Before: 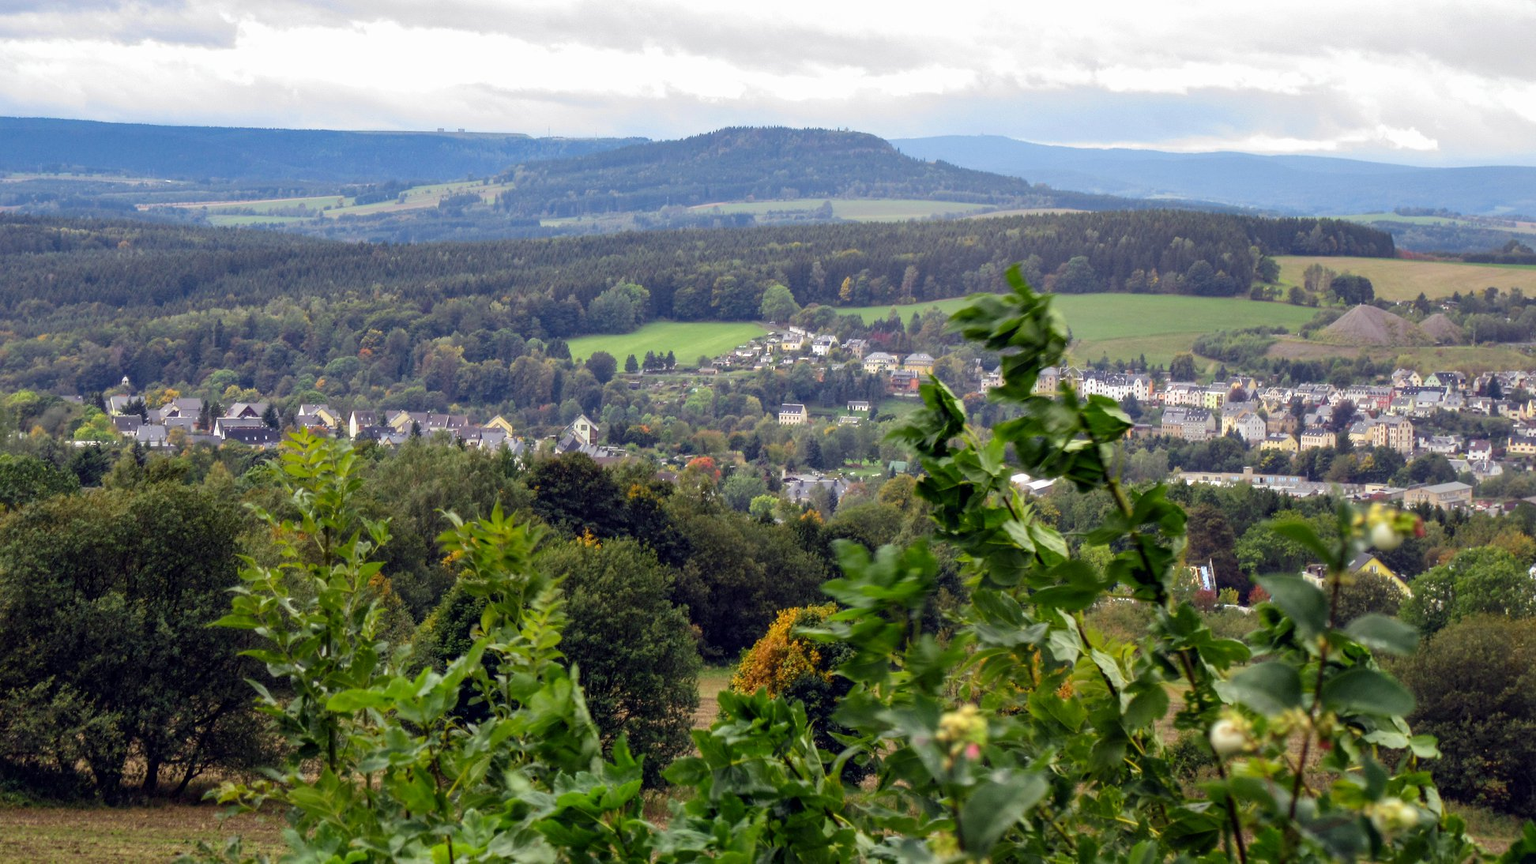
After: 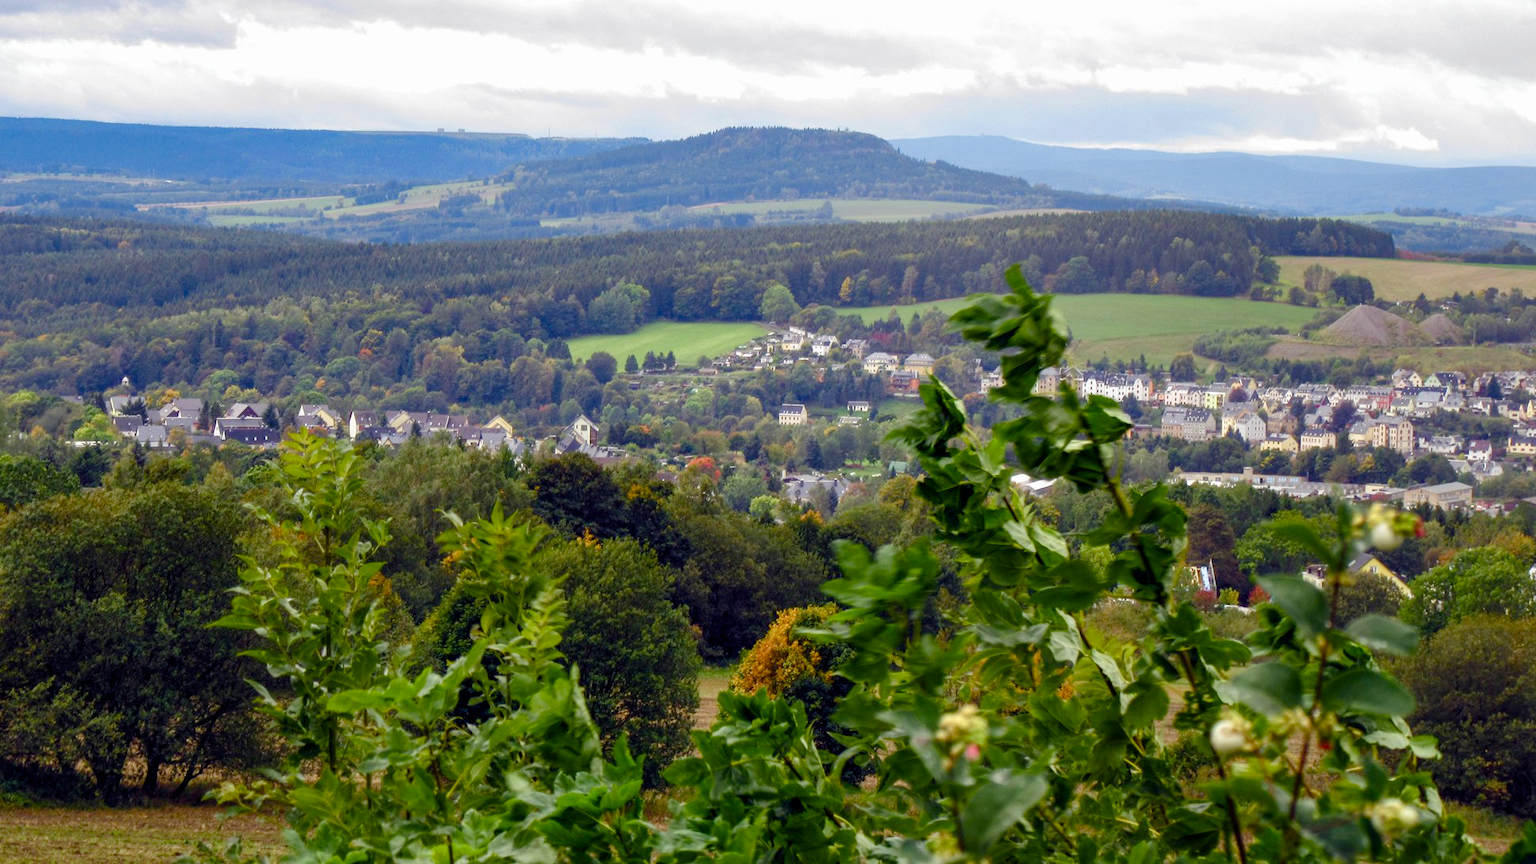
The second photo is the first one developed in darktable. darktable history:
exposure: compensate highlight preservation false
color balance rgb: linear chroma grading › global chroma 14.711%, perceptual saturation grading › global saturation 20%, perceptual saturation grading › highlights -50.291%, perceptual saturation grading › shadows 30.575%
